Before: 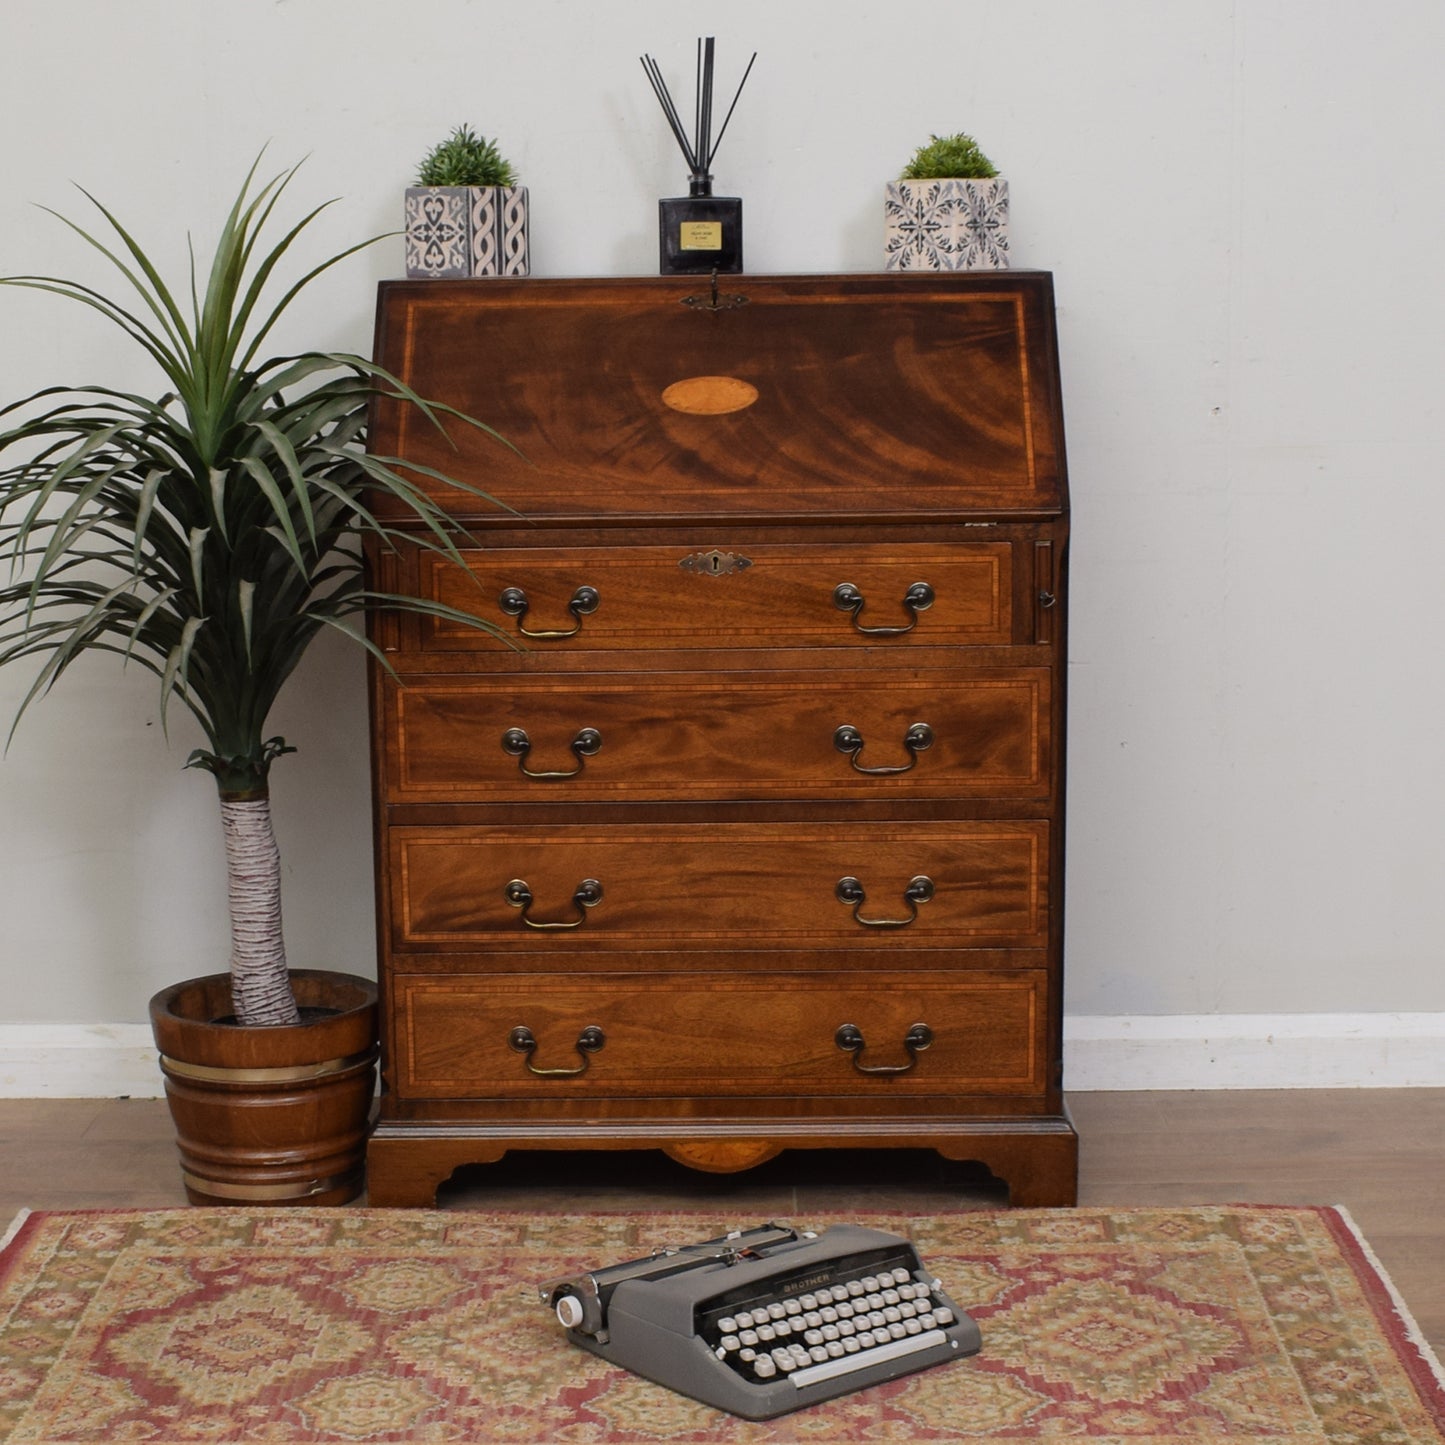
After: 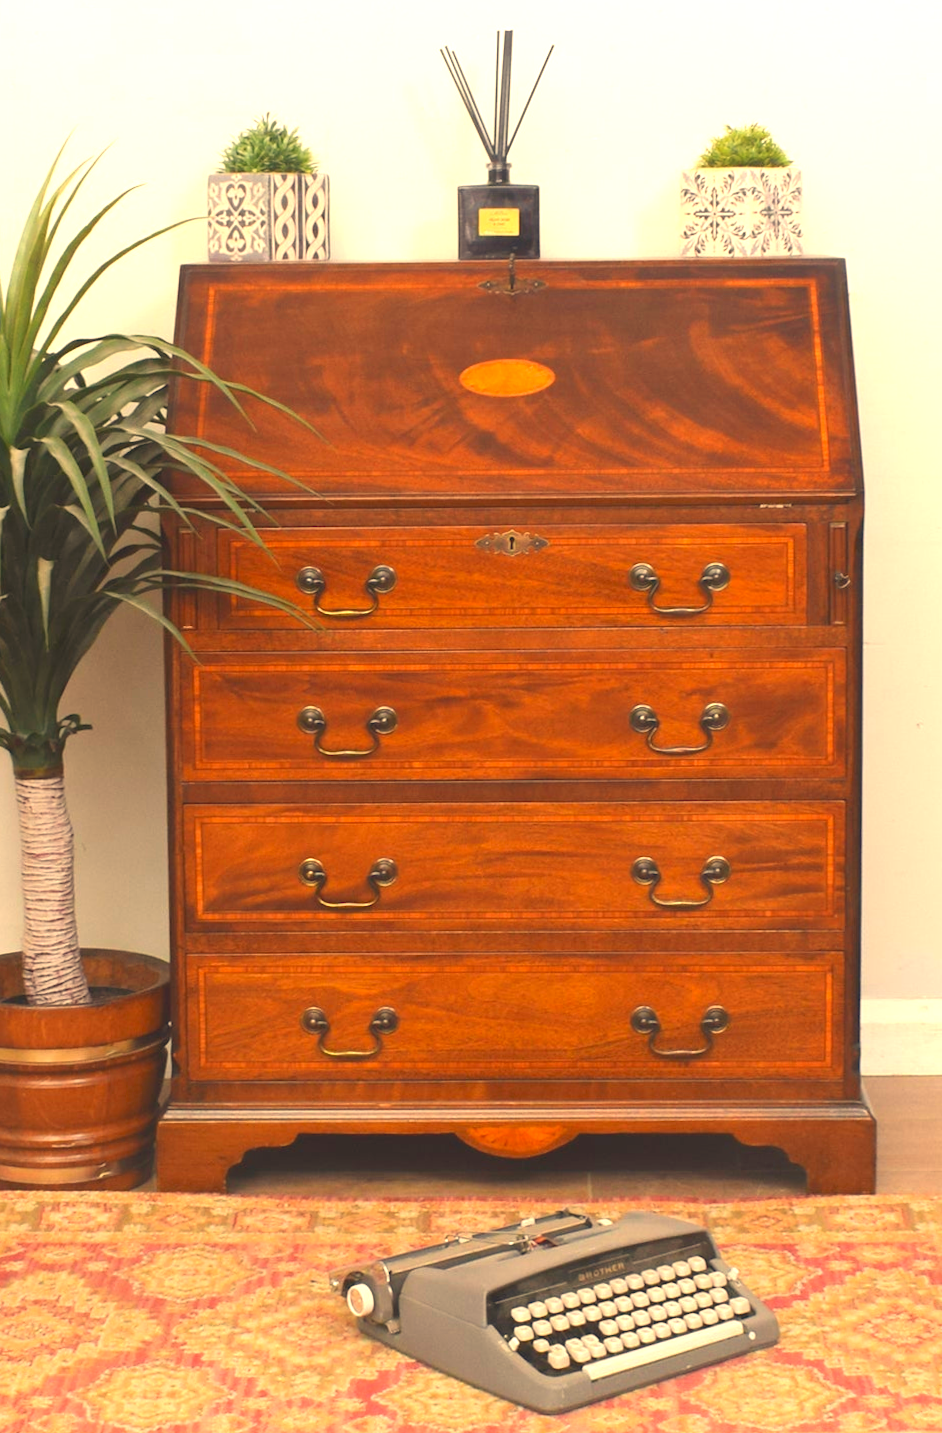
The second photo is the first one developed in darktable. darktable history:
local contrast: detail 70%
crop and rotate: left 13.342%, right 19.991%
contrast brightness saturation: saturation 0.13
white balance: red 1.123, blue 0.83
exposure: black level correction 0, exposure 1.45 EV, compensate exposure bias true, compensate highlight preservation false
rotate and perspective: rotation 0.226°, lens shift (vertical) -0.042, crop left 0.023, crop right 0.982, crop top 0.006, crop bottom 0.994
tone equalizer: on, module defaults
